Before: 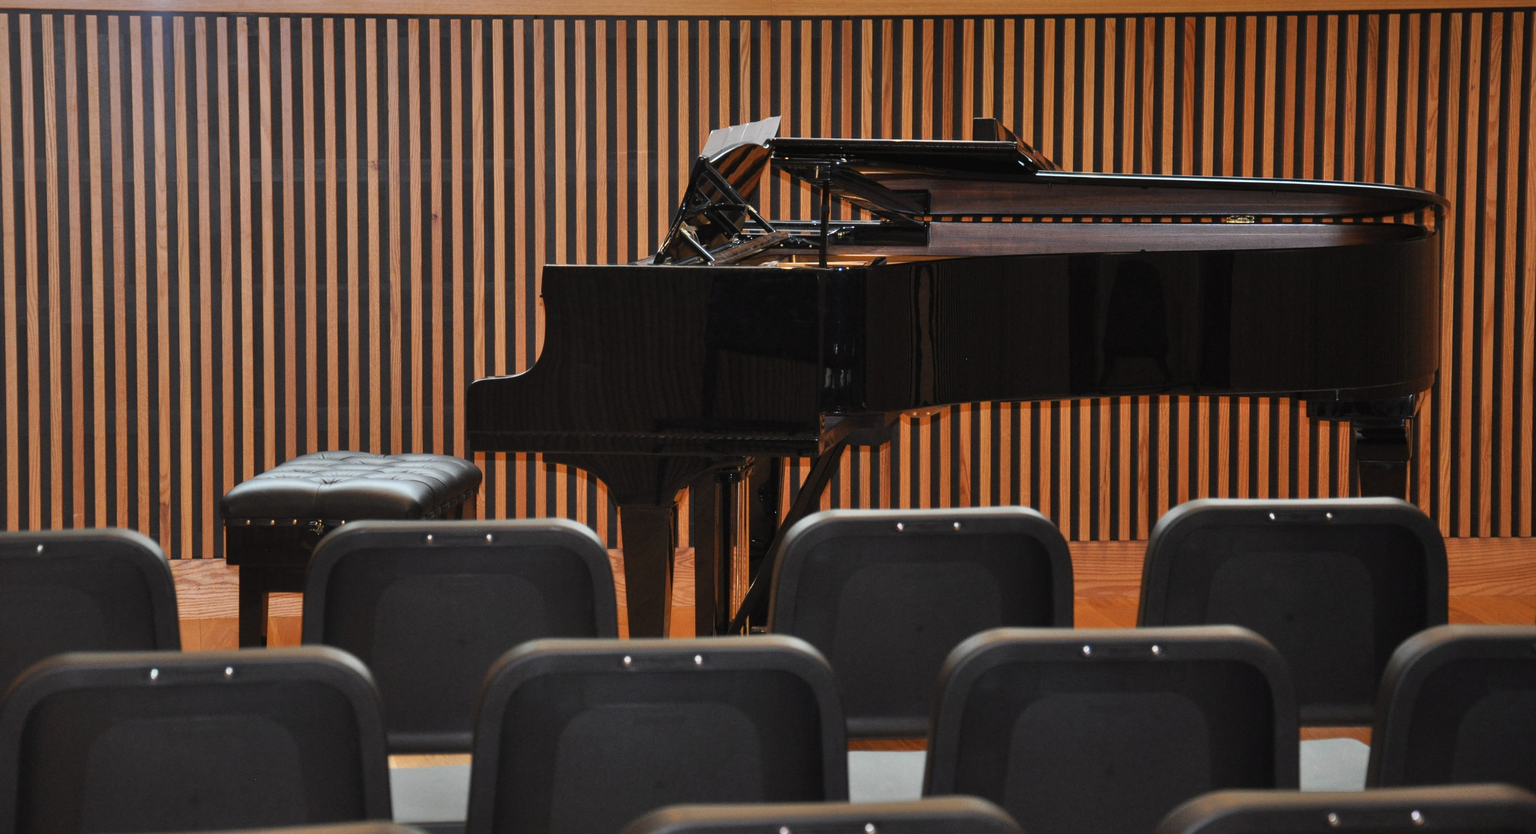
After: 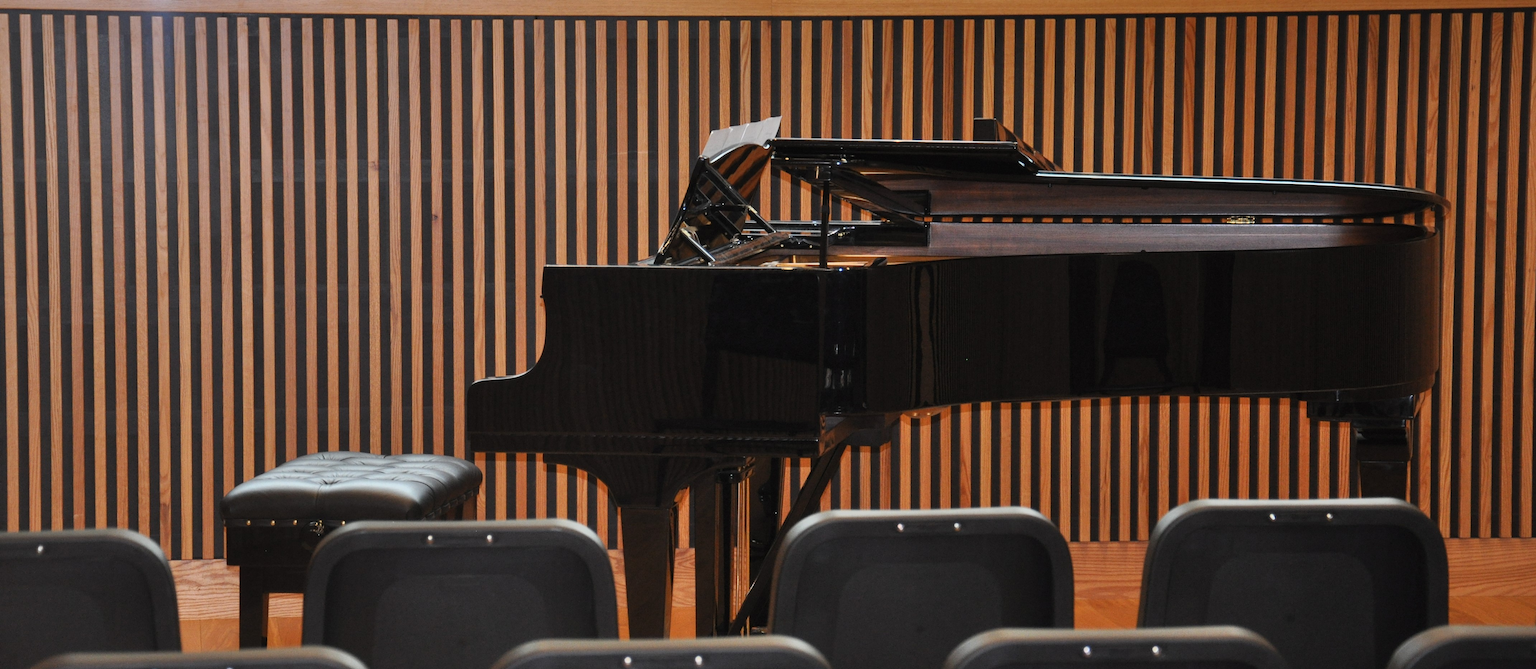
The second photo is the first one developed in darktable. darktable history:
crop: bottom 19.723%
